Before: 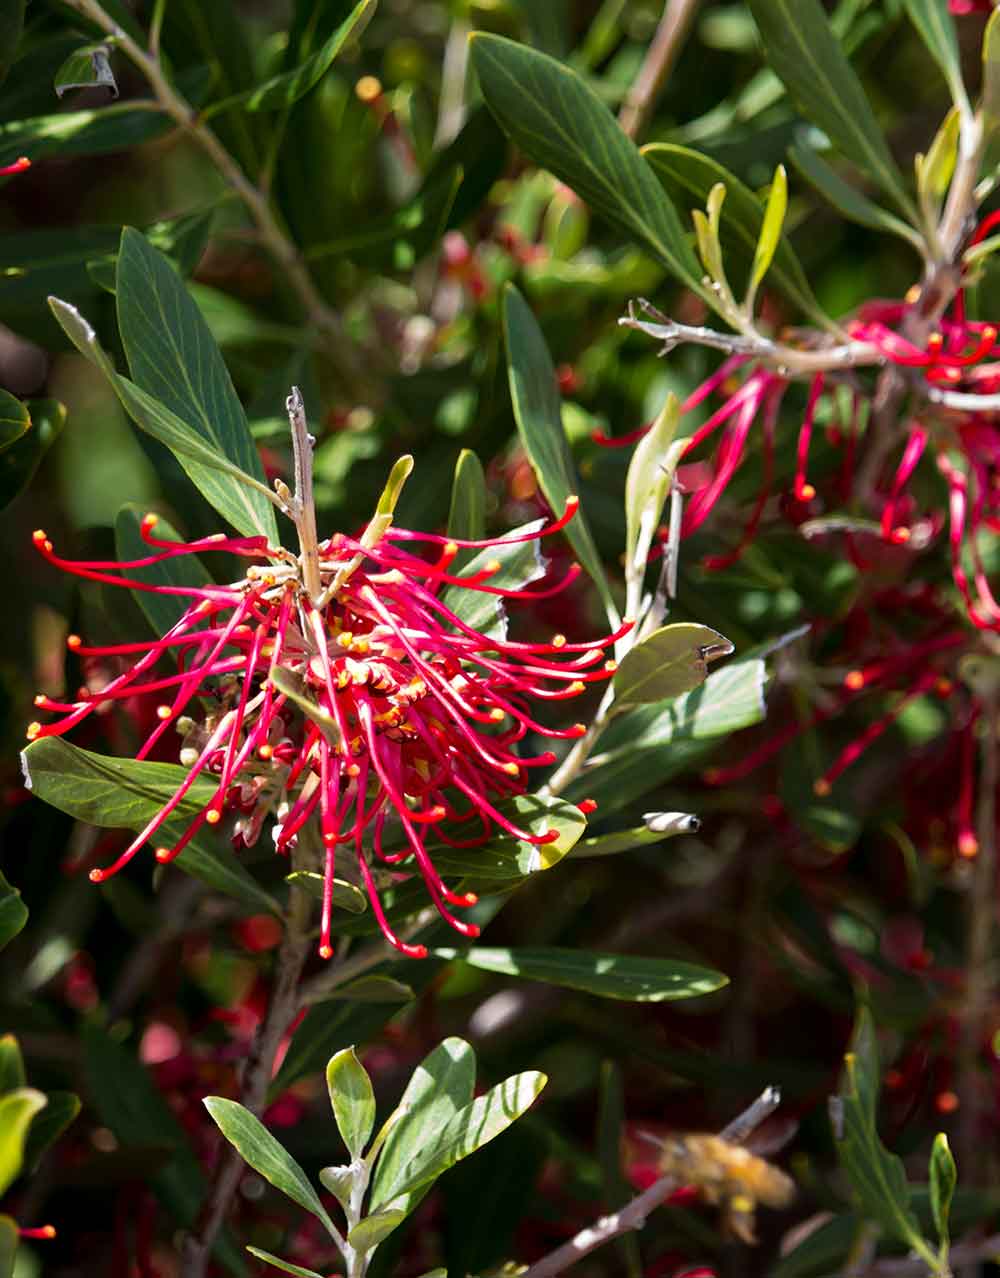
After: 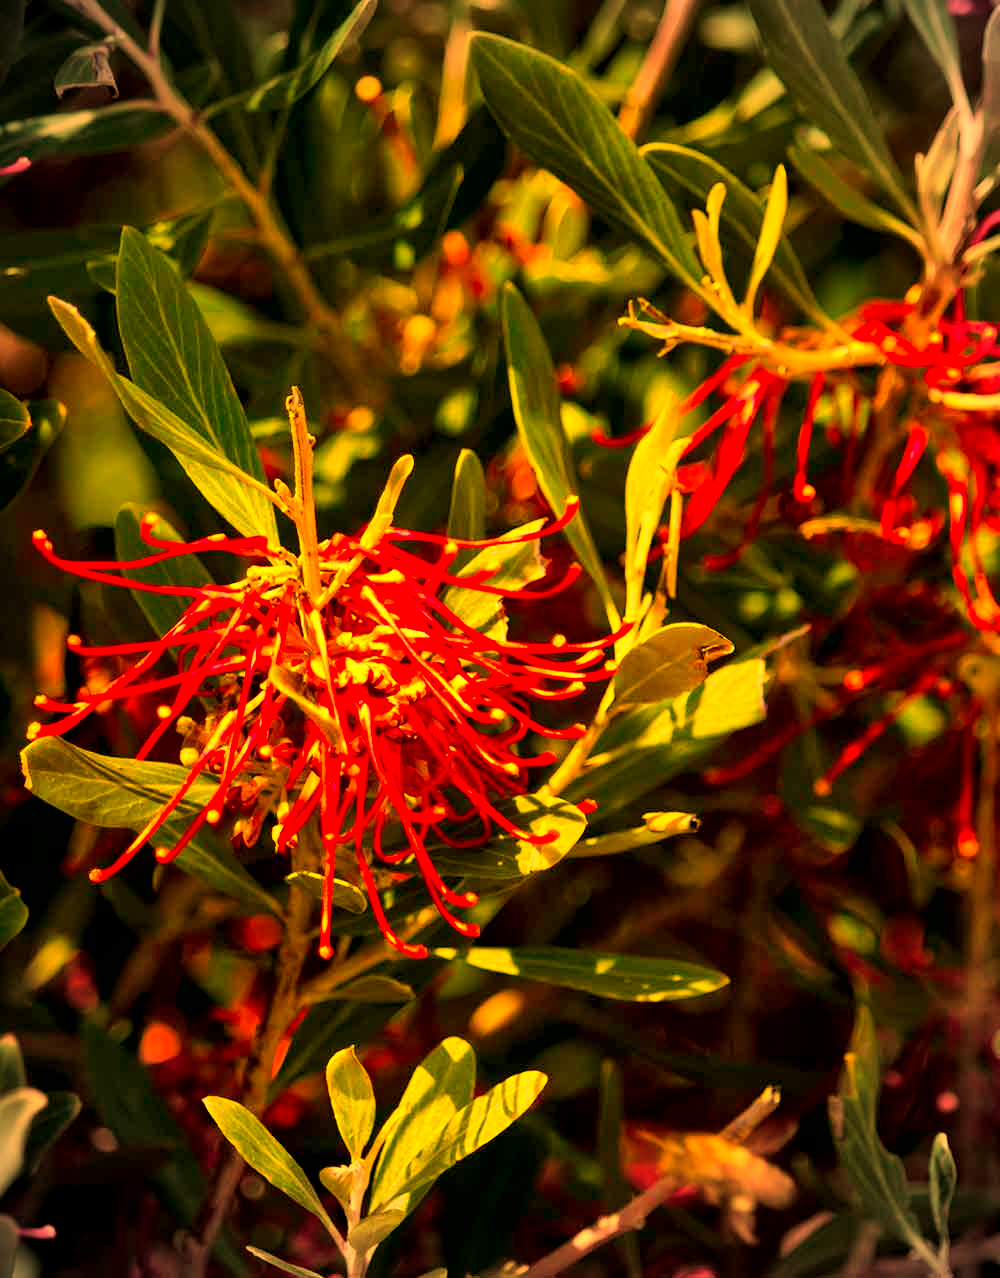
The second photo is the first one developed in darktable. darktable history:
white balance: red 1.467, blue 0.684
local contrast: mode bilateral grid, contrast 25, coarseness 47, detail 151%, midtone range 0.2
color balance rgb: linear chroma grading › global chroma 23.15%, perceptual saturation grading › global saturation 28.7%, perceptual saturation grading › mid-tones 12.04%, perceptual saturation grading › shadows 10.19%, global vibrance 22.22%
vignetting: on, module defaults
